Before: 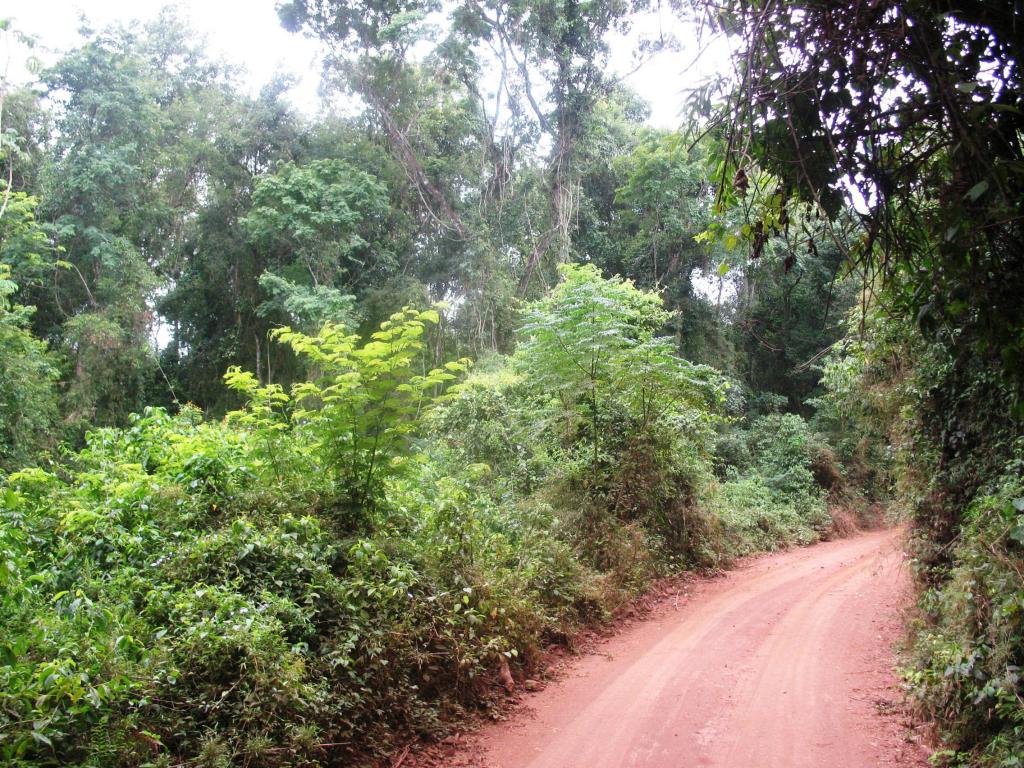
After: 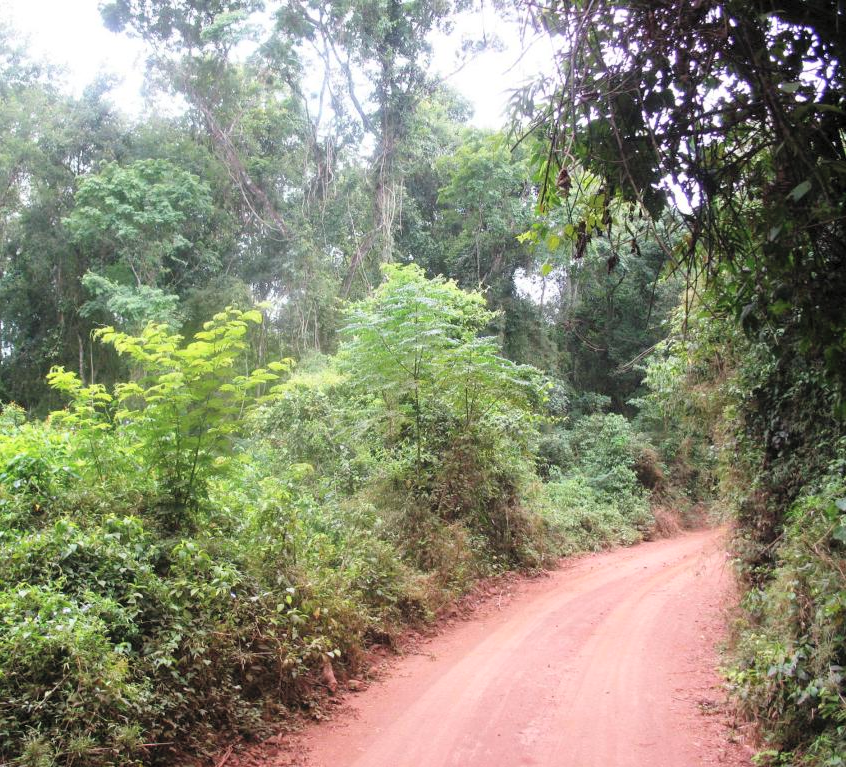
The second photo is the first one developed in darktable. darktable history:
crop: left 17.365%, bottom 0.022%
contrast brightness saturation: brightness 0.132
